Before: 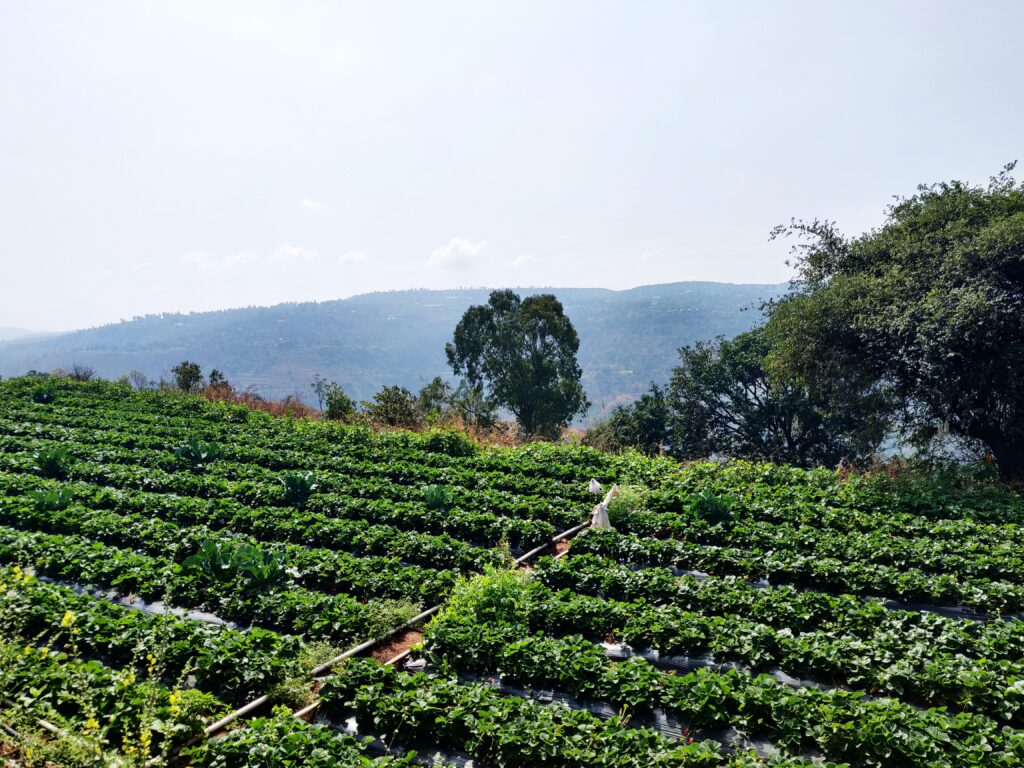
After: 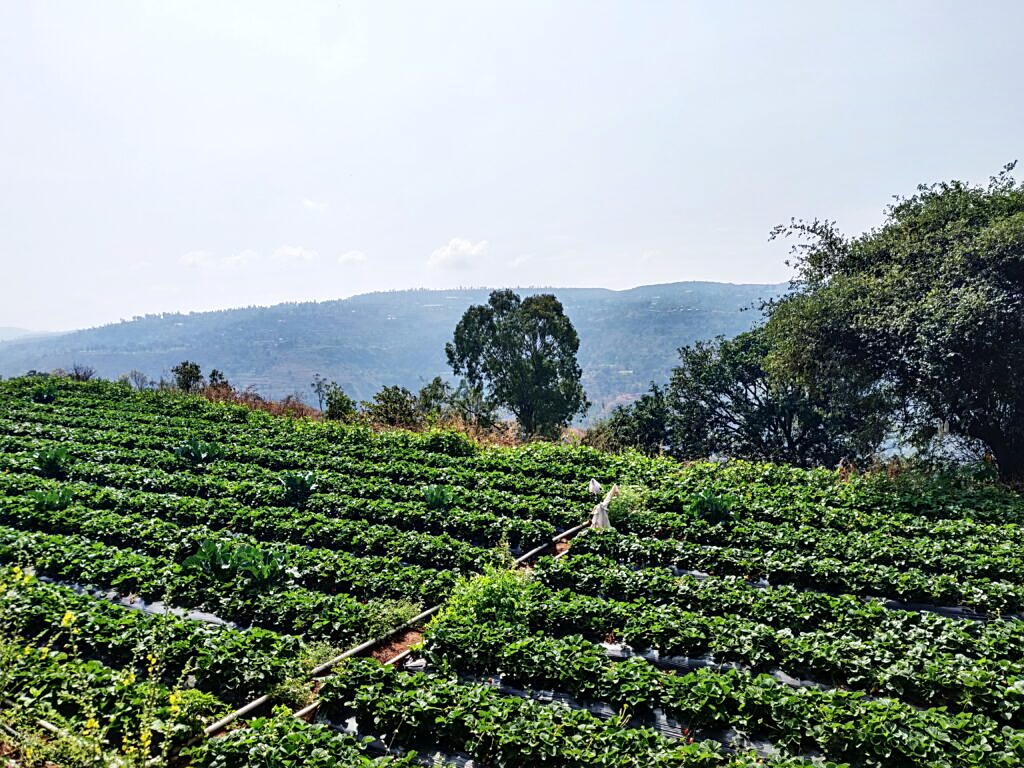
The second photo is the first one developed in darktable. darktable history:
local contrast: on, module defaults
contrast brightness saturation: contrast 0.1, brightness 0.02, saturation 0.02
sharpen: on, module defaults
